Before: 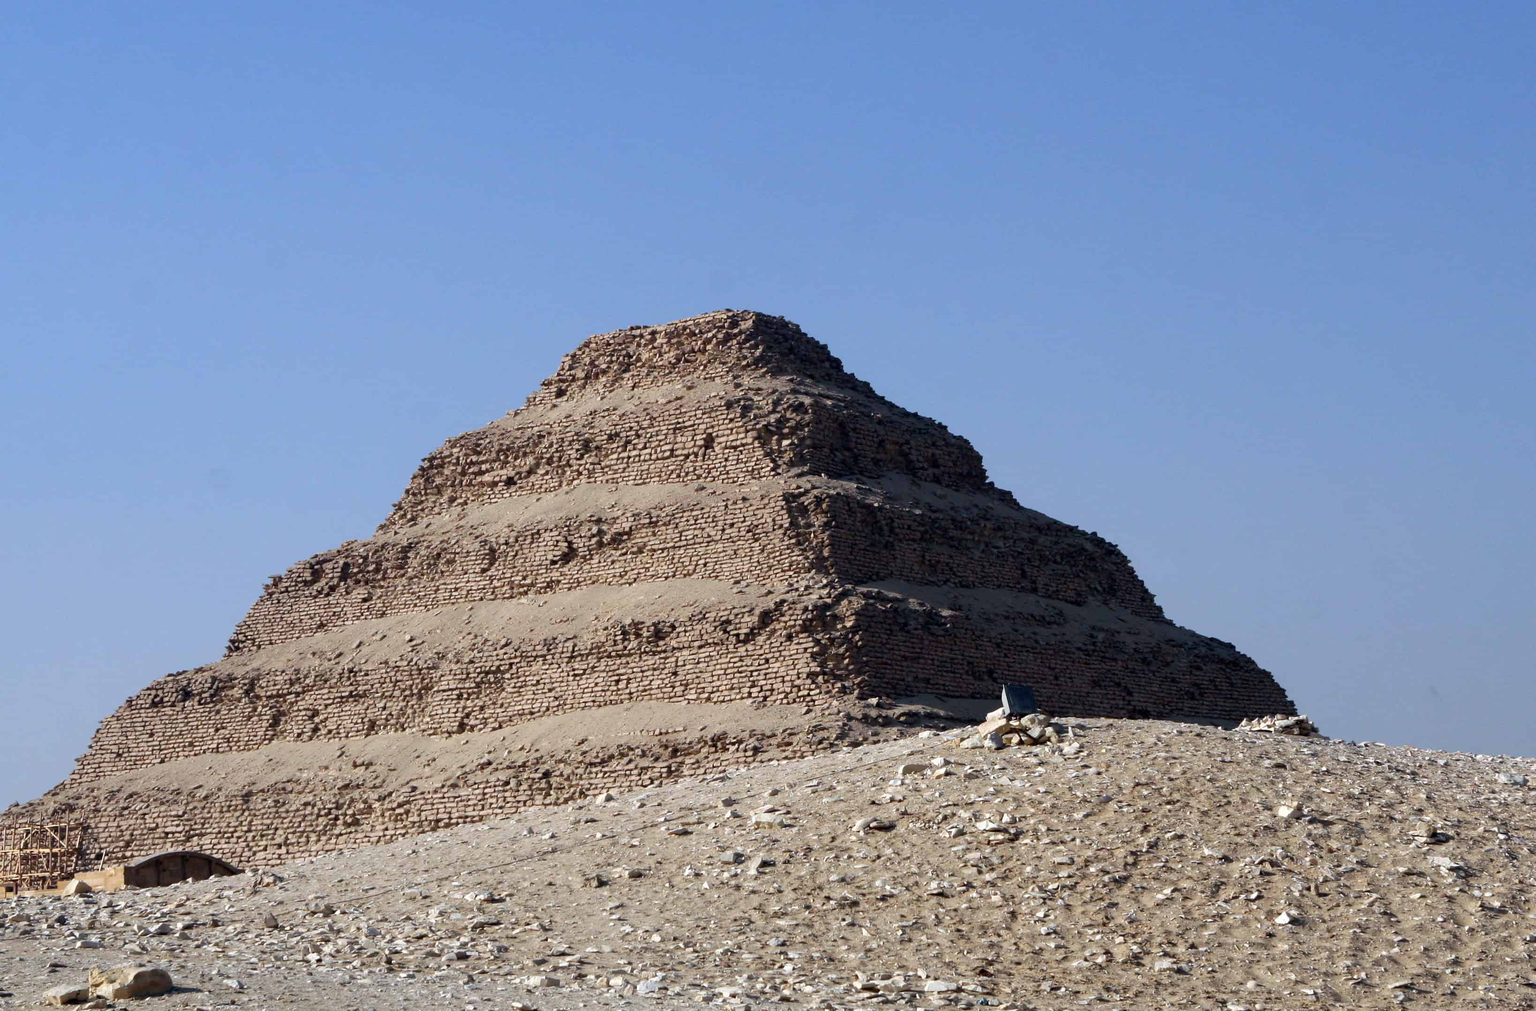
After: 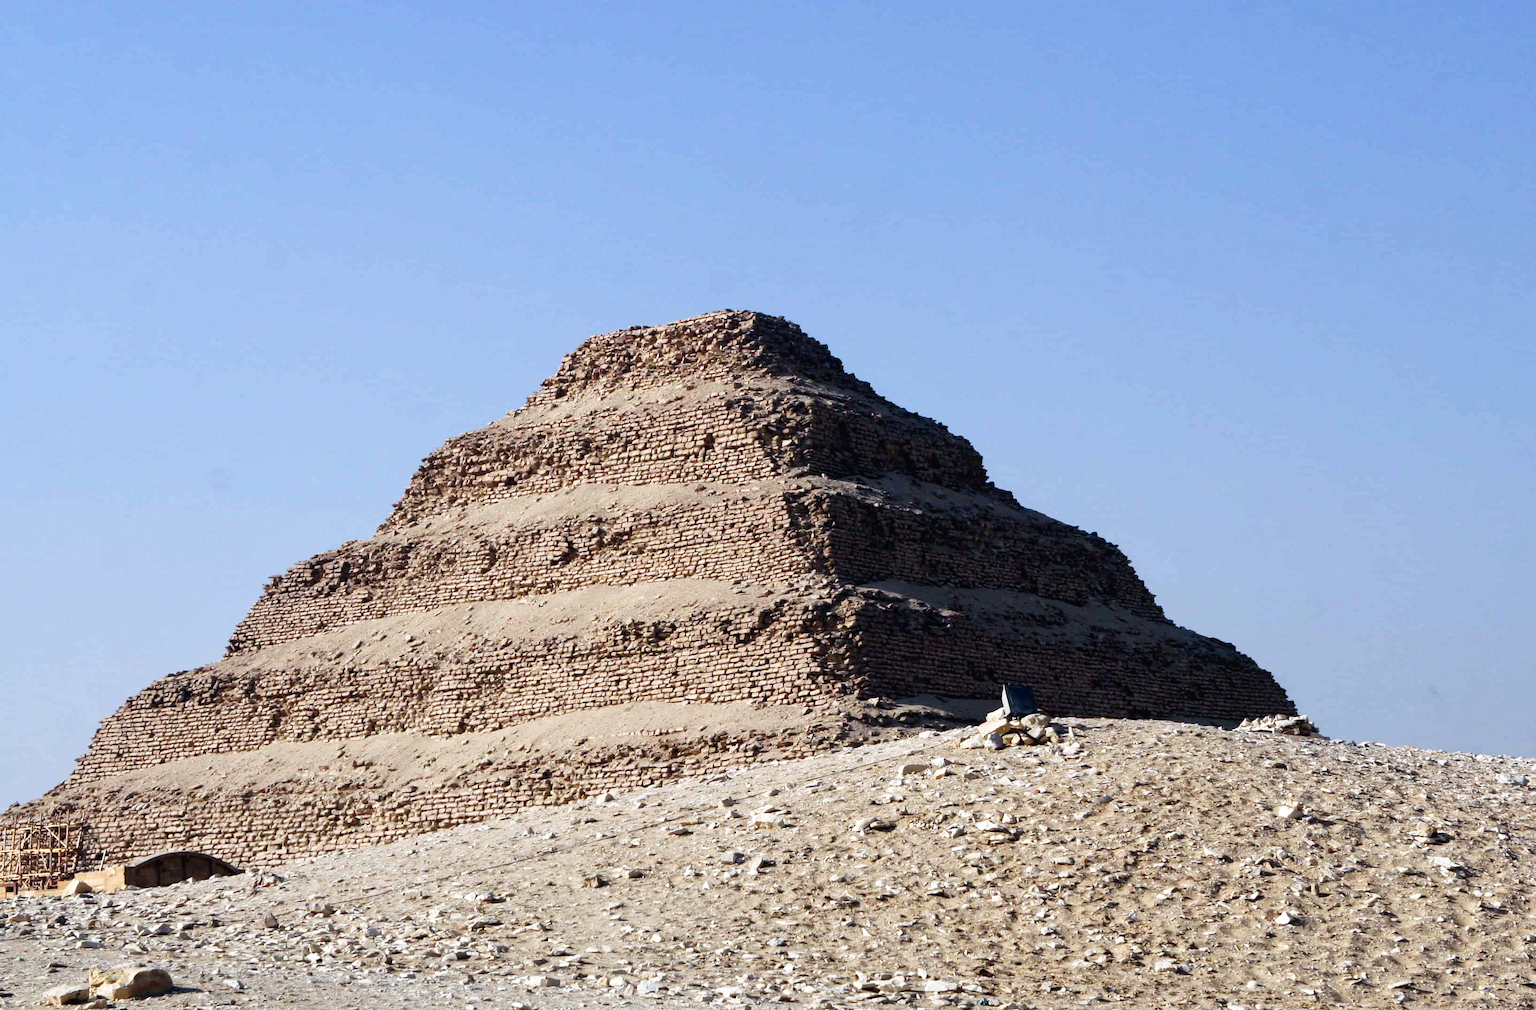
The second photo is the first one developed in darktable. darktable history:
tone curve: curves: ch0 [(0, 0.024) (0.049, 0.038) (0.176, 0.162) (0.311, 0.337) (0.416, 0.471) (0.565, 0.658) (0.817, 0.911) (1, 1)]; ch1 [(0, 0) (0.339, 0.358) (0.445, 0.439) (0.476, 0.47) (0.504, 0.504) (0.53, 0.511) (0.557, 0.558) (0.627, 0.664) (0.728, 0.786) (1, 1)]; ch2 [(0, 0) (0.327, 0.324) (0.417, 0.44) (0.46, 0.453) (0.502, 0.504) (0.526, 0.52) (0.549, 0.561) (0.619, 0.657) (0.76, 0.765) (1, 1)], preserve colors none
local contrast: mode bilateral grid, contrast 21, coarseness 50, detail 119%, midtone range 0.2
